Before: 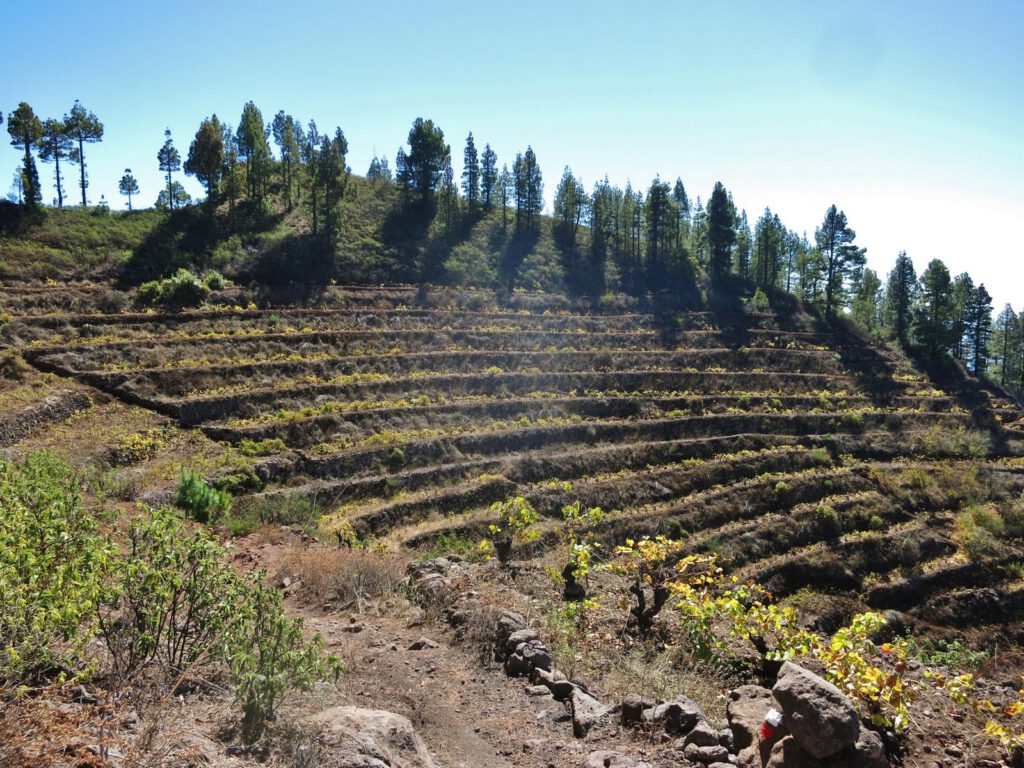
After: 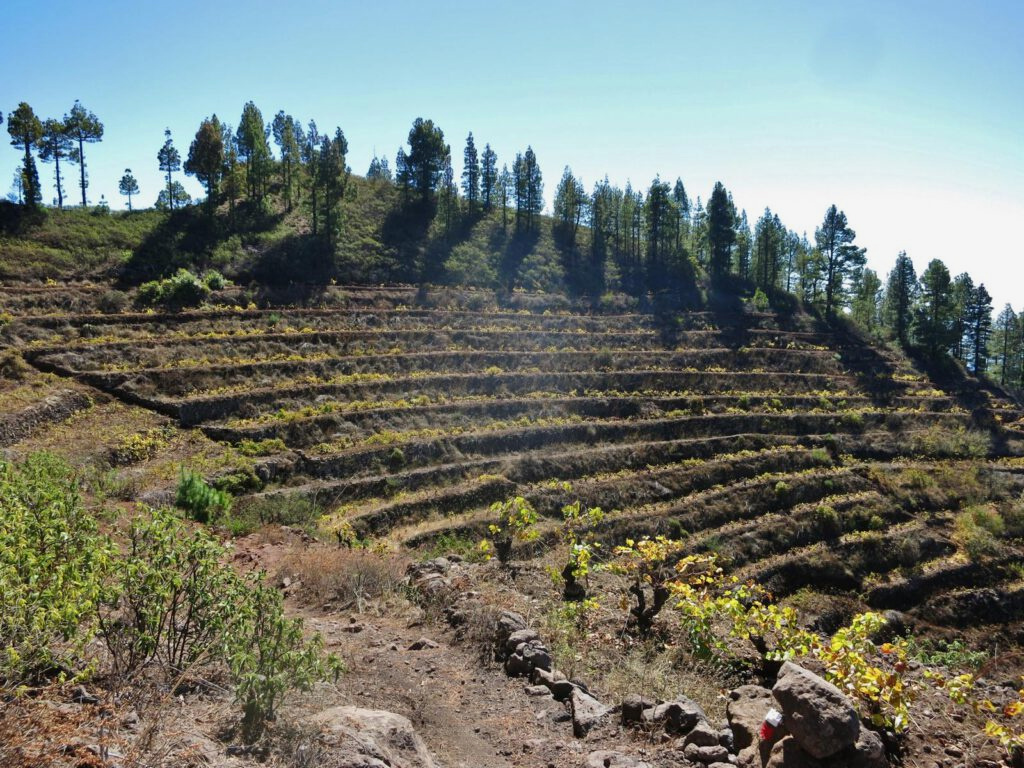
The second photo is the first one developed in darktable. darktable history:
rotate and perspective: automatic cropping off
exposure: black level correction 0.001, exposure -0.125 EV, compensate exposure bias true, compensate highlight preservation false
